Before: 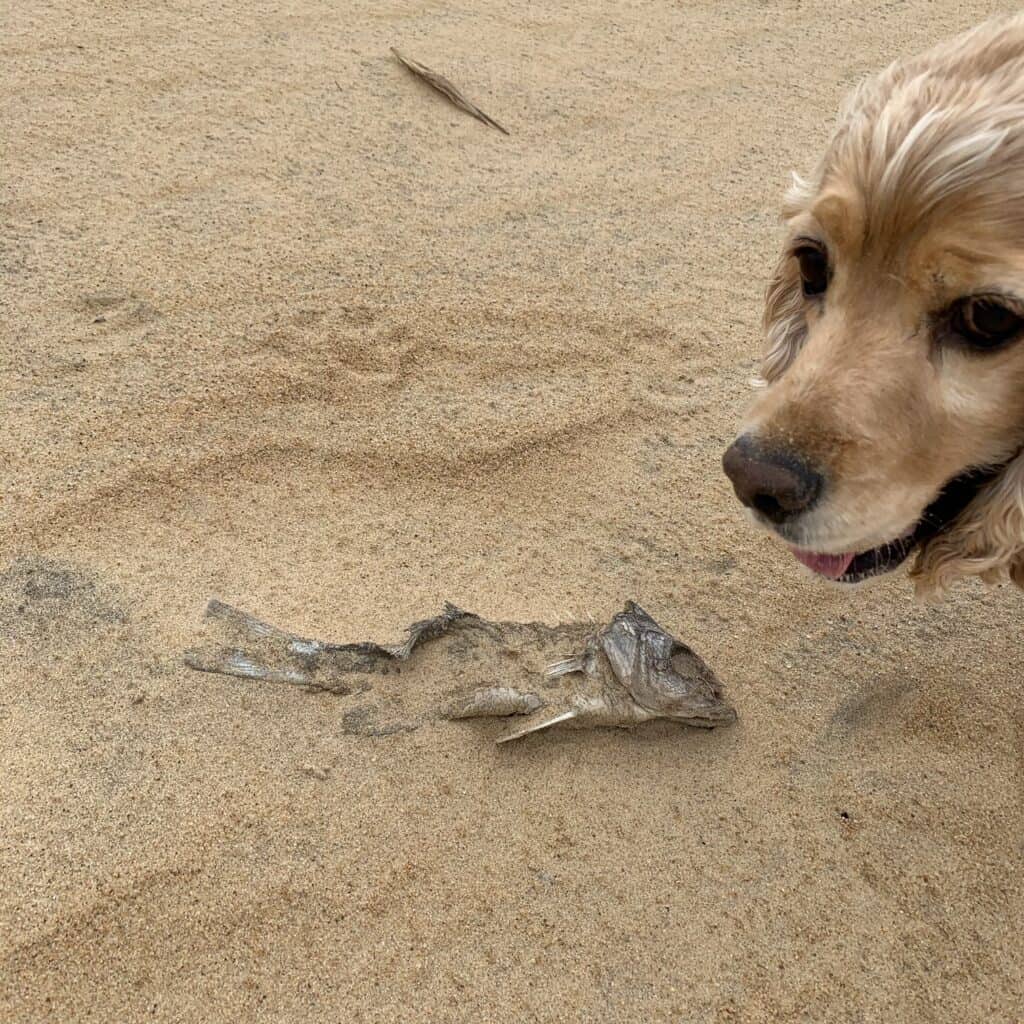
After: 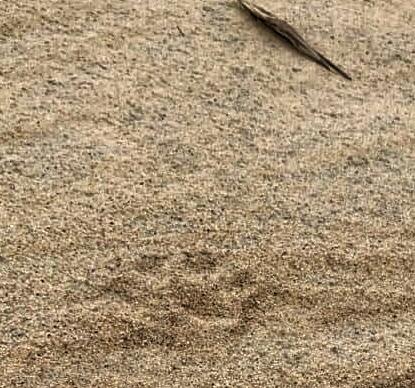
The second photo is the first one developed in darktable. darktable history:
contrast brightness saturation: brightness -0.2, saturation 0.08
shadows and highlights: shadows 25, highlights -48, soften with gaussian
white balance: red 0.983, blue 1.036
levels: mode automatic, black 0.023%, white 99.97%, levels [0.062, 0.494, 0.925]
crop: left 15.452%, top 5.459%, right 43.956%, bottom 56.62%
